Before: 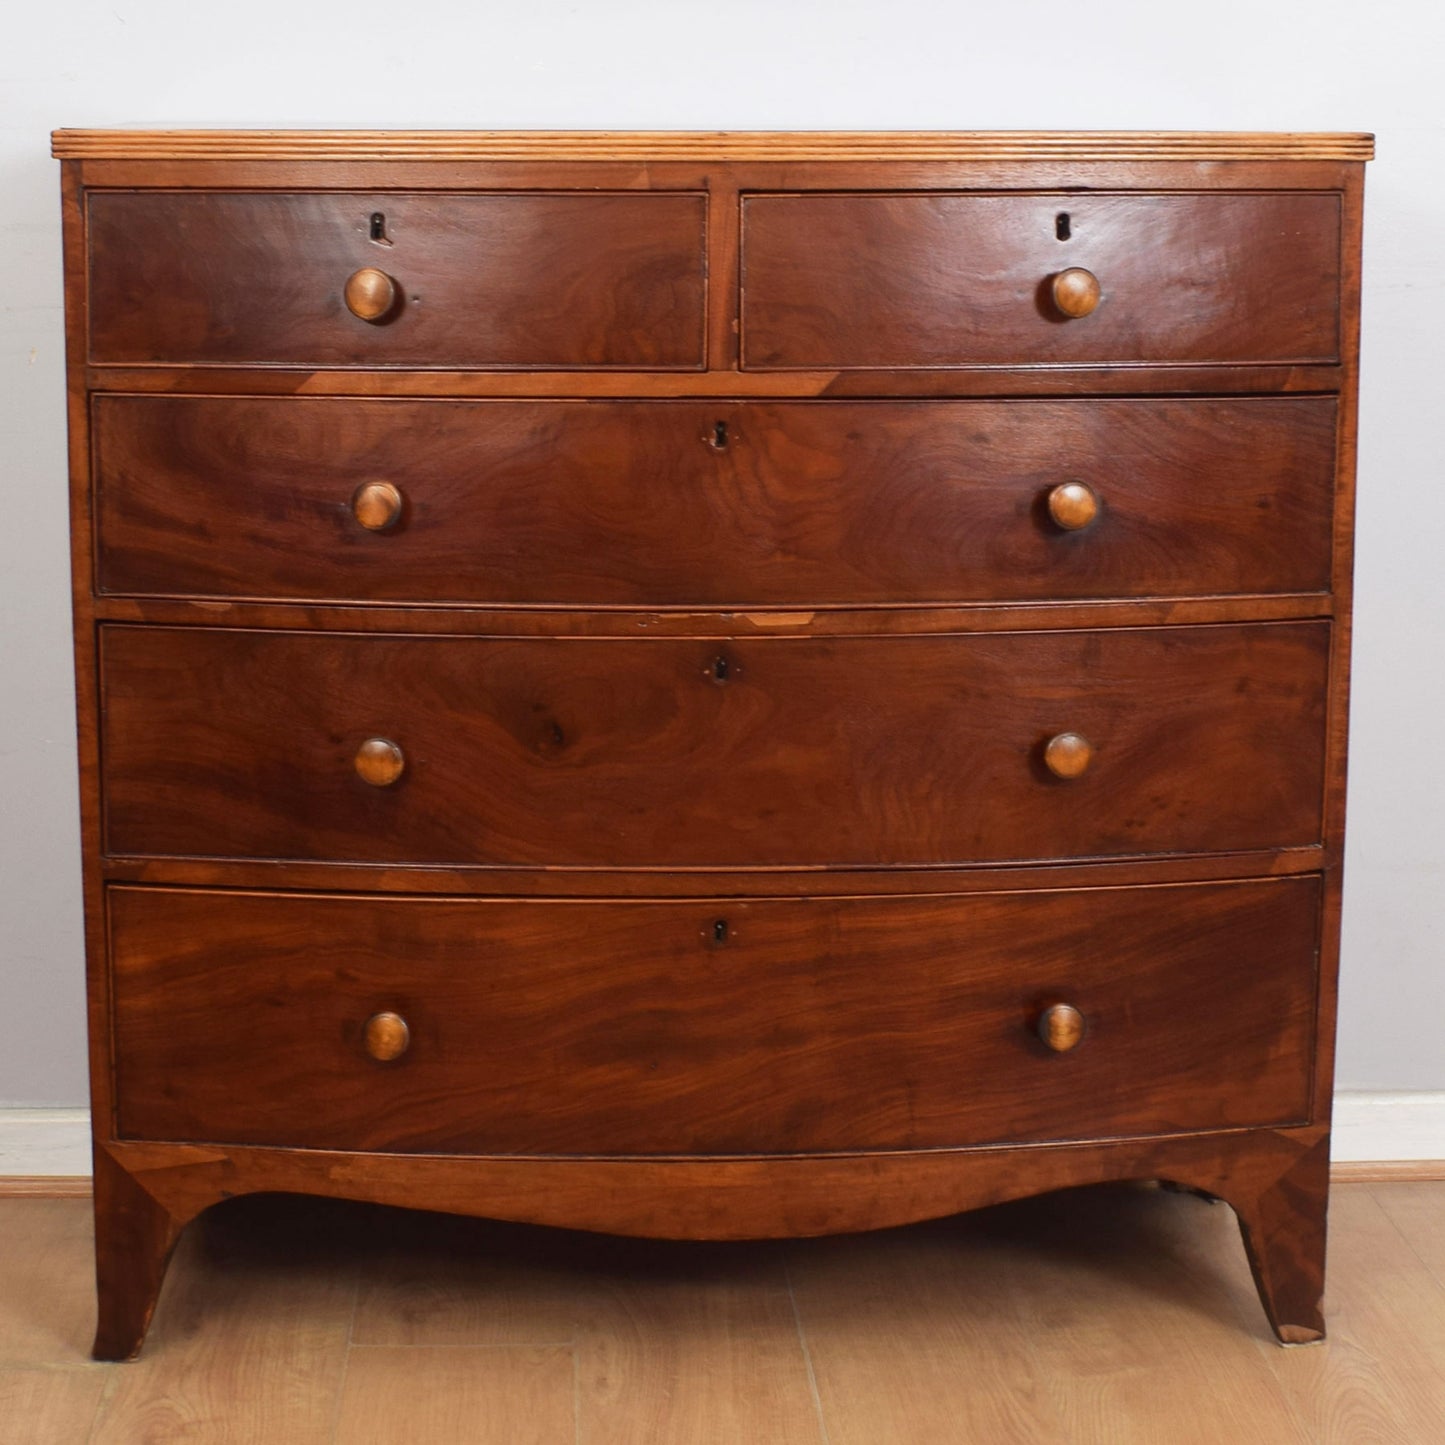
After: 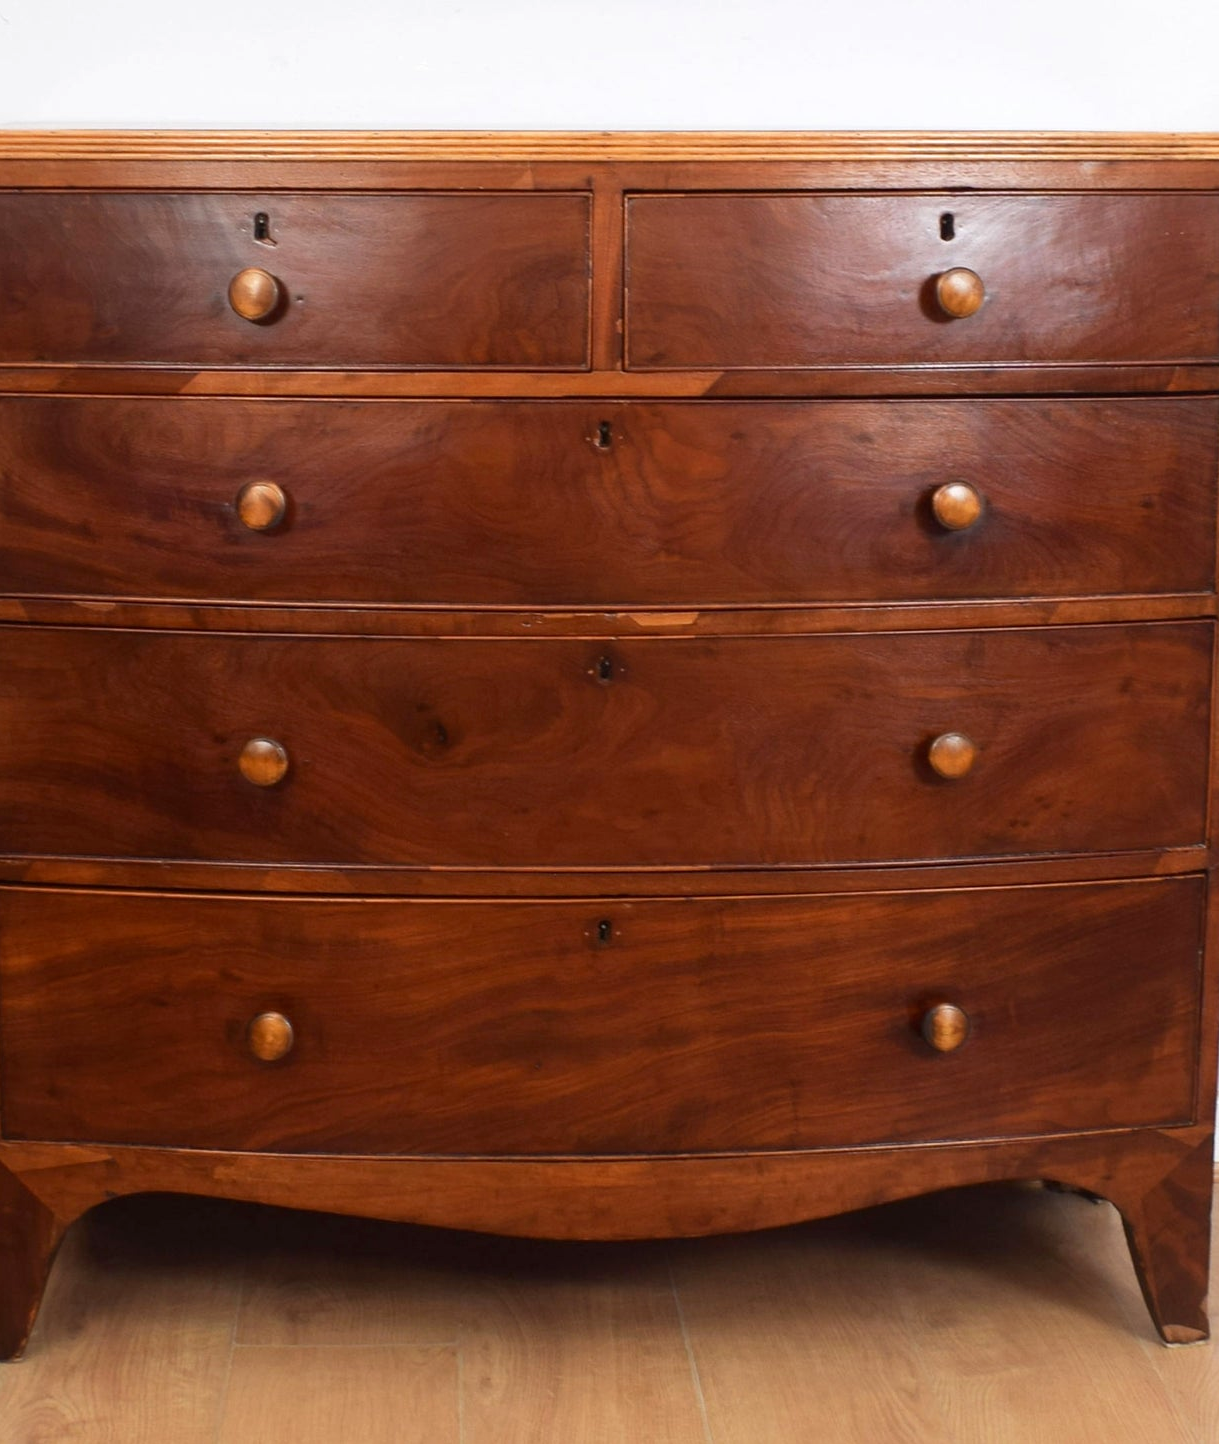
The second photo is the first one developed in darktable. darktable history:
crop: left 8.075%, right 7.509%
exposure: black level correction 0.001, exposure 0.142 EV, compensate exposure bias true, compensate highlight preservation false
